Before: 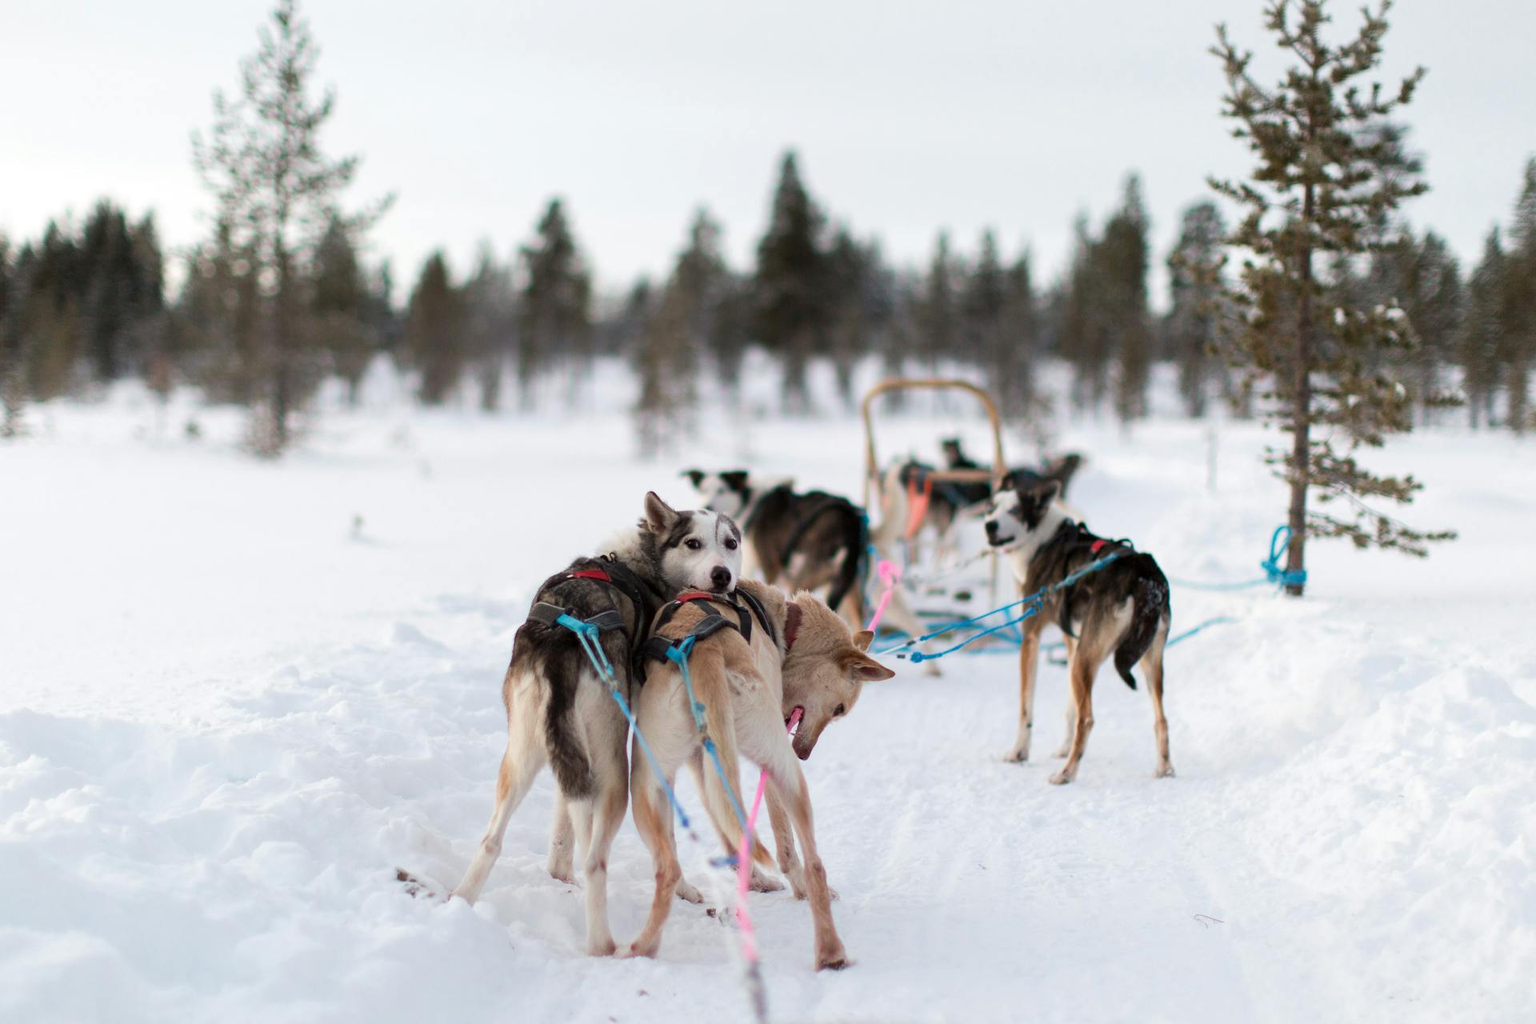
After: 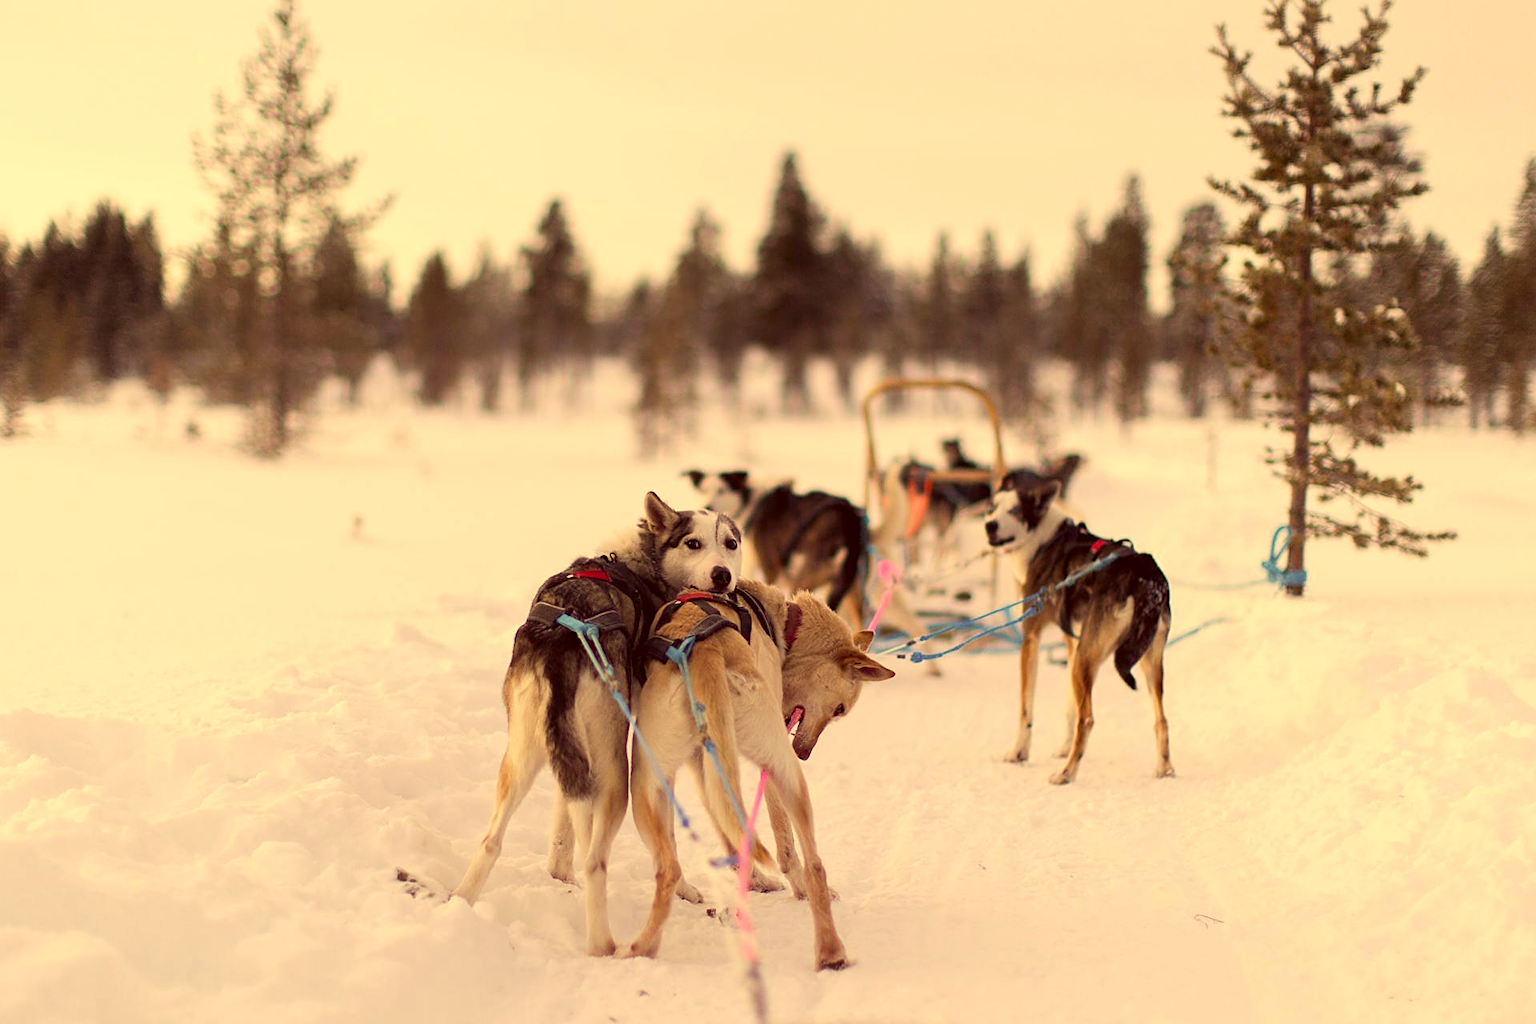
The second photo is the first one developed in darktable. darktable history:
sharpen: amount 0.478
color correction: highlights a* 9.86, highlights b* 39.32, shadows a* 14.76, shadows b* 3.26
